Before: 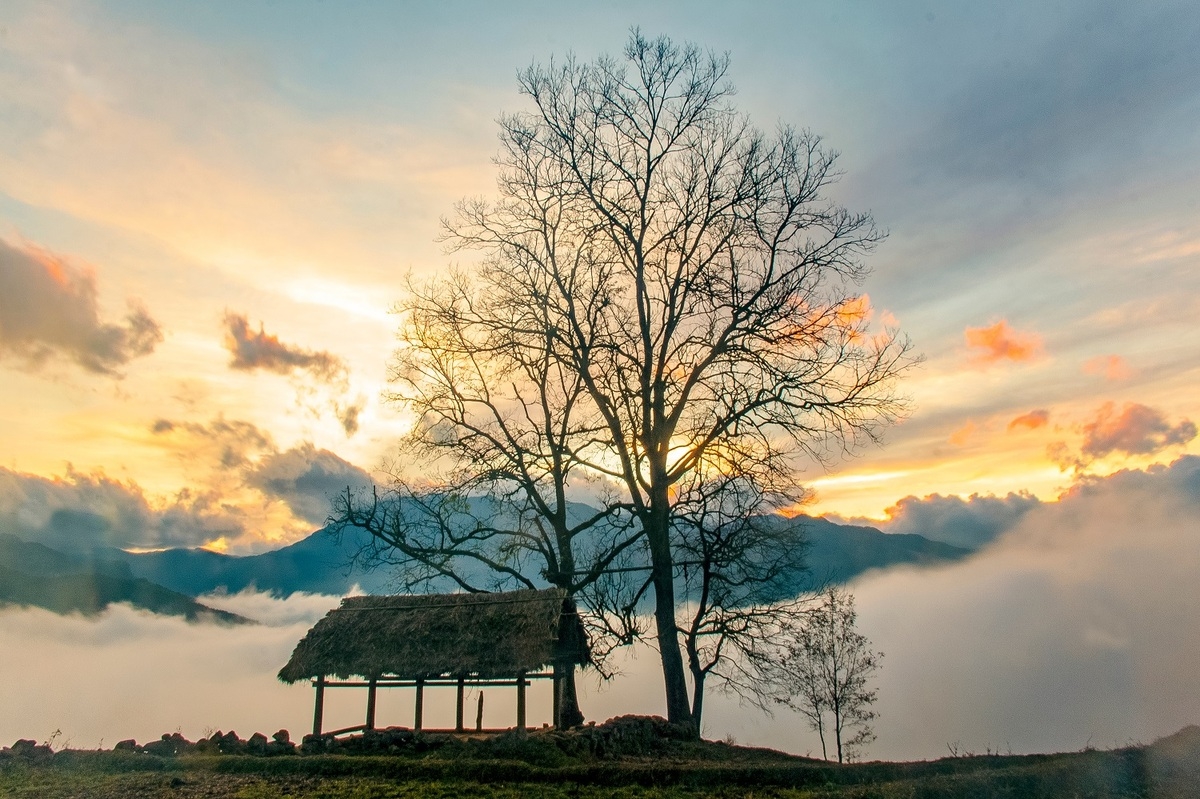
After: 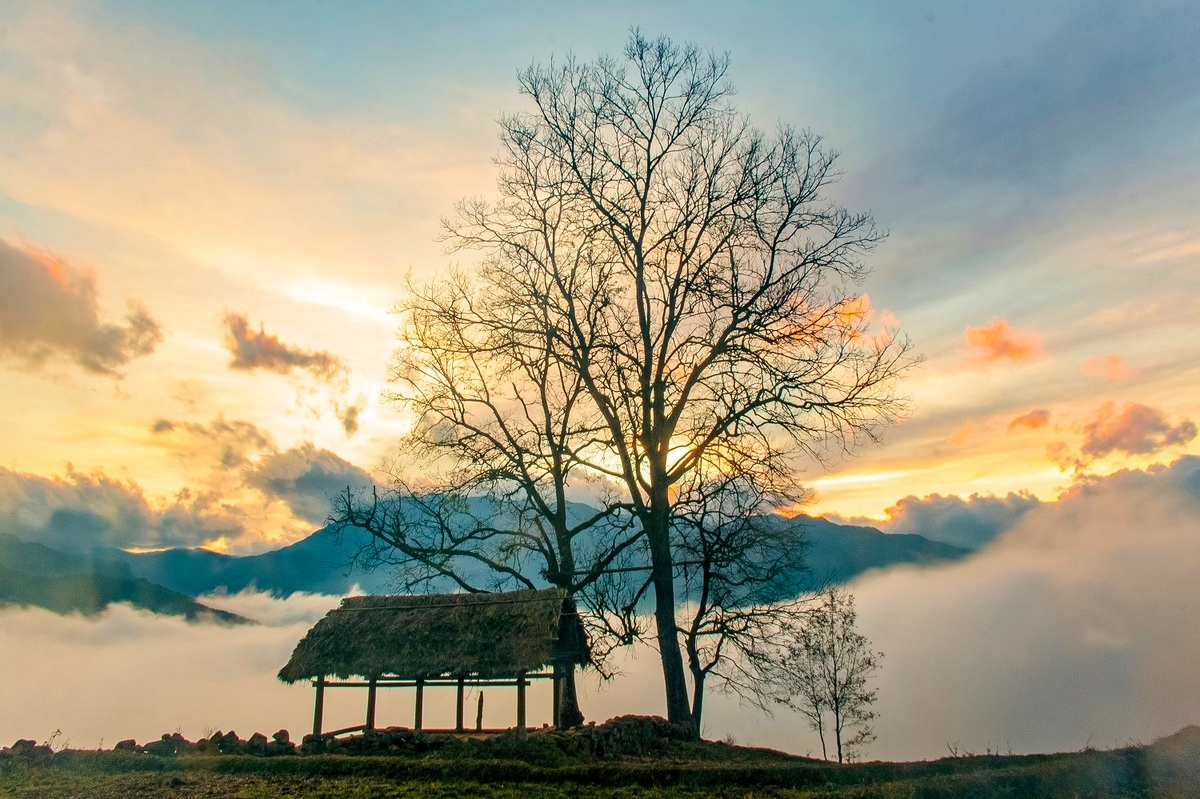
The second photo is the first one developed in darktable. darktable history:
velvia: on, module defaults
base curve: curves: ch0 [(0, 0) (0.283, 0.295) (1, 1)], preserve colors none
